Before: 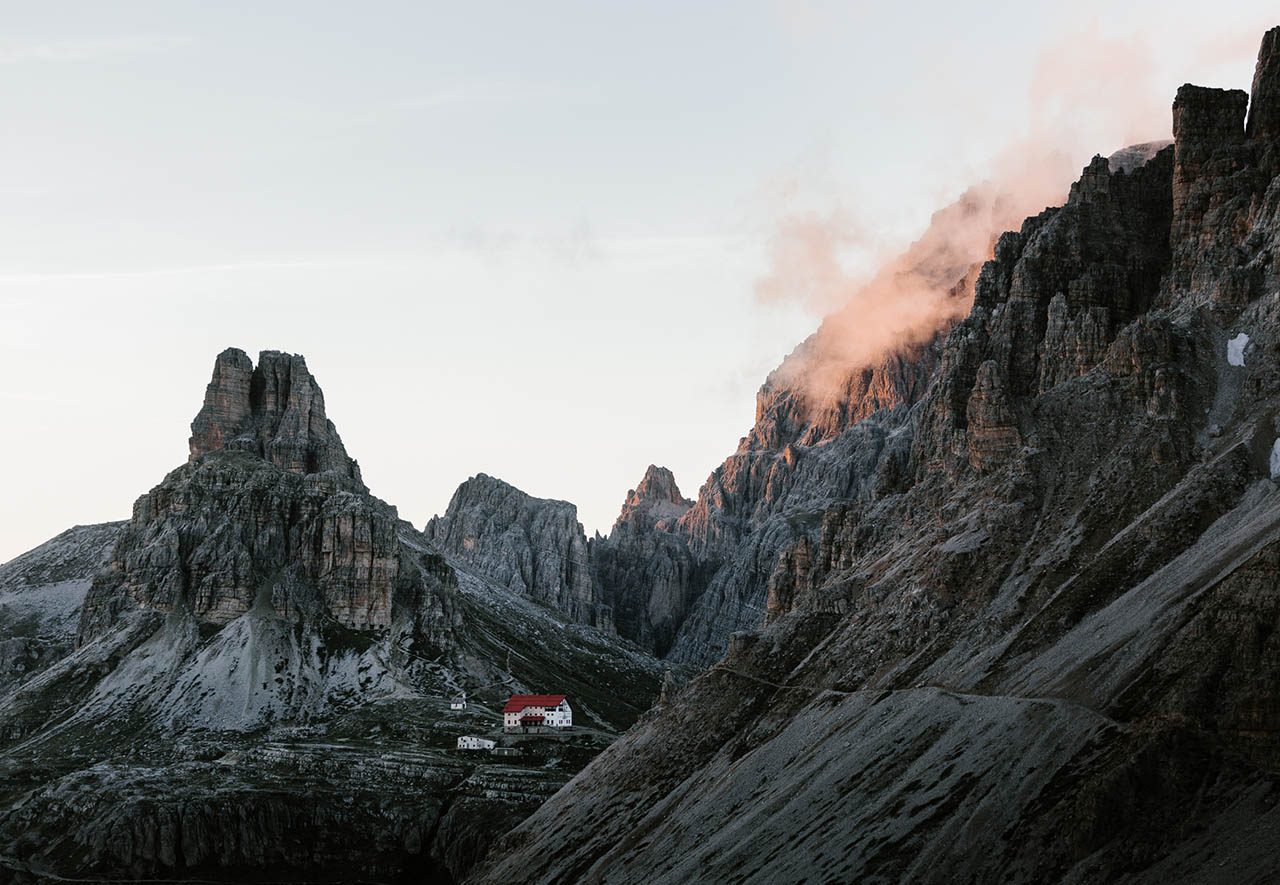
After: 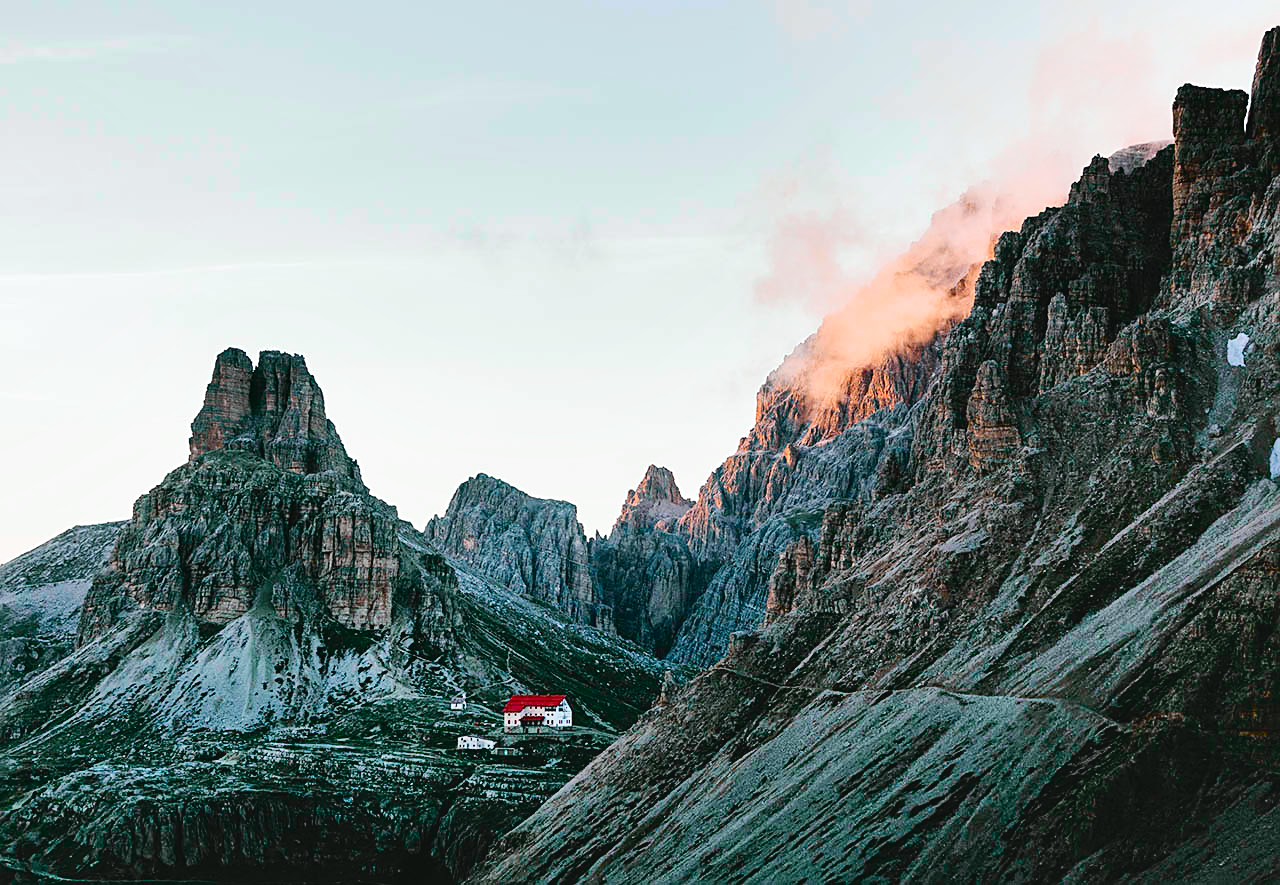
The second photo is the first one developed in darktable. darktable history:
sharpen: on, module defaults
shadows and highlights: soften with gaussian
contrast brightness saturation: saturation -0.05
color balance rgb: perceptual saturation grading › global saturation 20%, perceptual saturation grading › highlights -50%, perceptual saturation grading › shadows 30%, perceptual brilliance grading › global brilliance 10%, perceptual brilliance grading › shadows 15%
color correction: saturation 1.34
tone curve: curves: ch0 [(0, 0.029) (0.099, 0.082) (0.264, 0.253) (0.447, 0.481) (0.678, 0.721) (0.828, 0.857) (0.992, 0.94)]; ch1 [(0, 0) (0.311, 0.266) (0.411, 0.374) (0.481, 0.458) (0.501, 0.499) (0.514, 0.512) (0.575, 0.577) (0.643, 0.648) (0.682, 0.674) (0.802, 0.812) (1, 1)]; ch2 [(0, 0) (0.259, 0.207) (0.323, 0.311) (0.376, 0.353) (0.463, 0.456) (0.498, 0.498) (0.524, 0.512) (0.574, 0.582) (0.648, 0.653) (0.768, 0.728) (1, 1)], color space Lab, independent channels, preserve colors none
